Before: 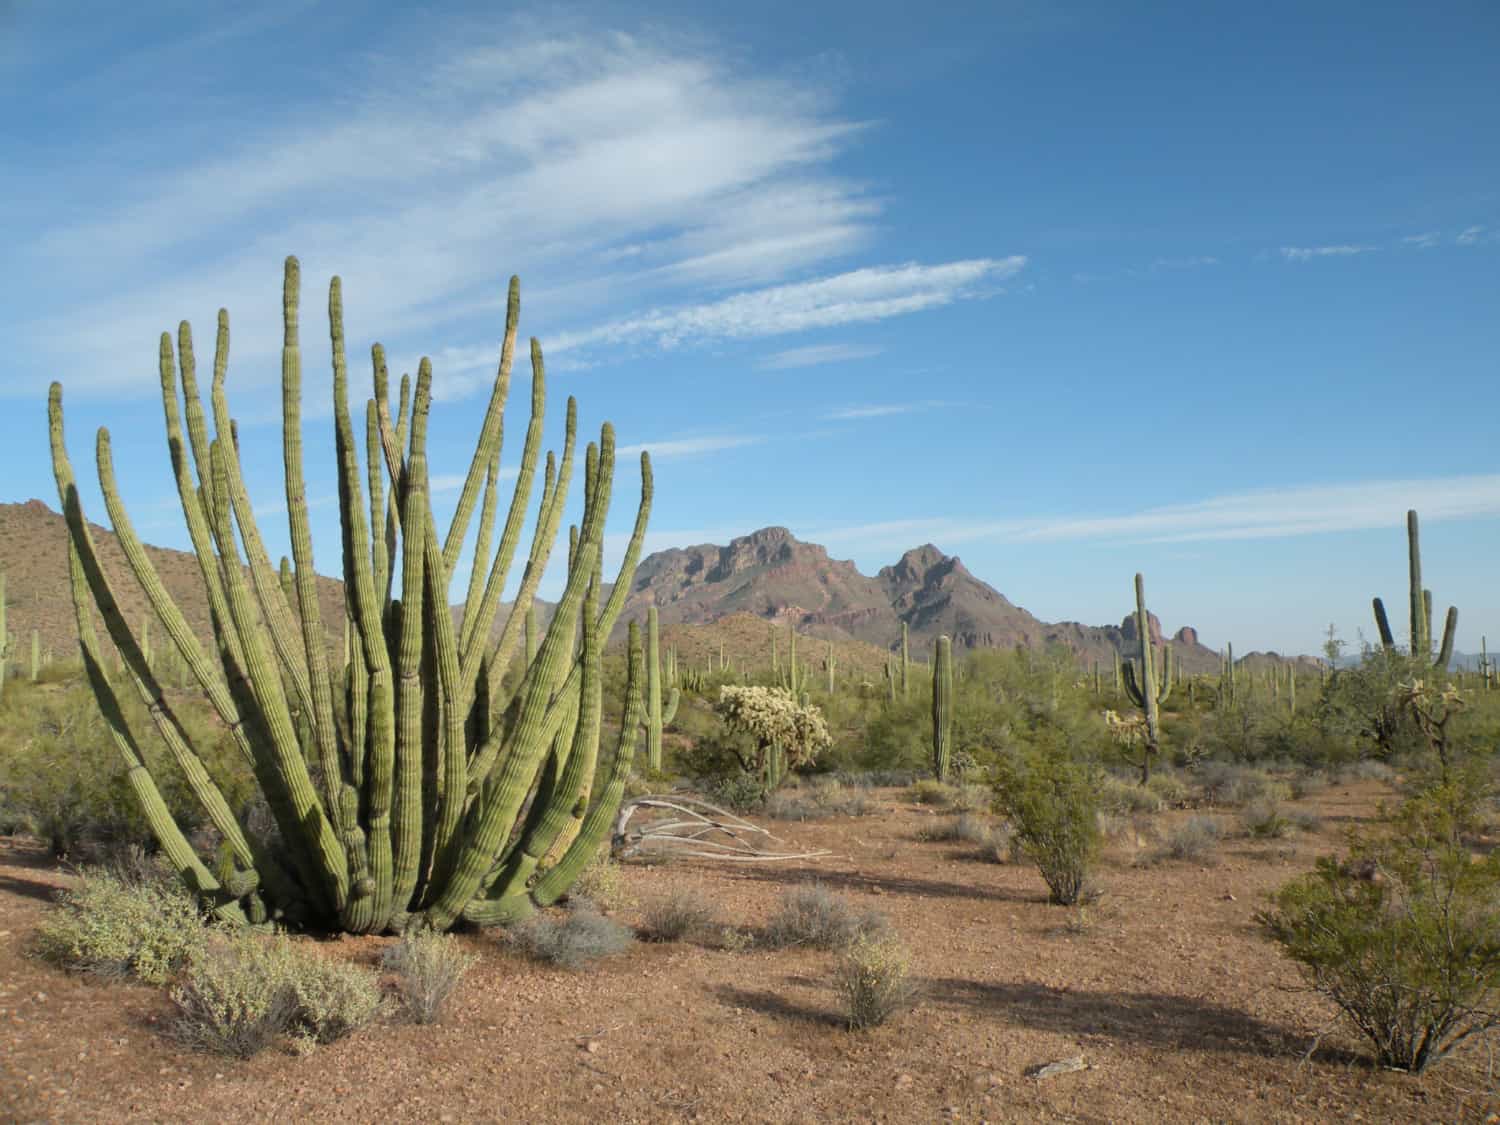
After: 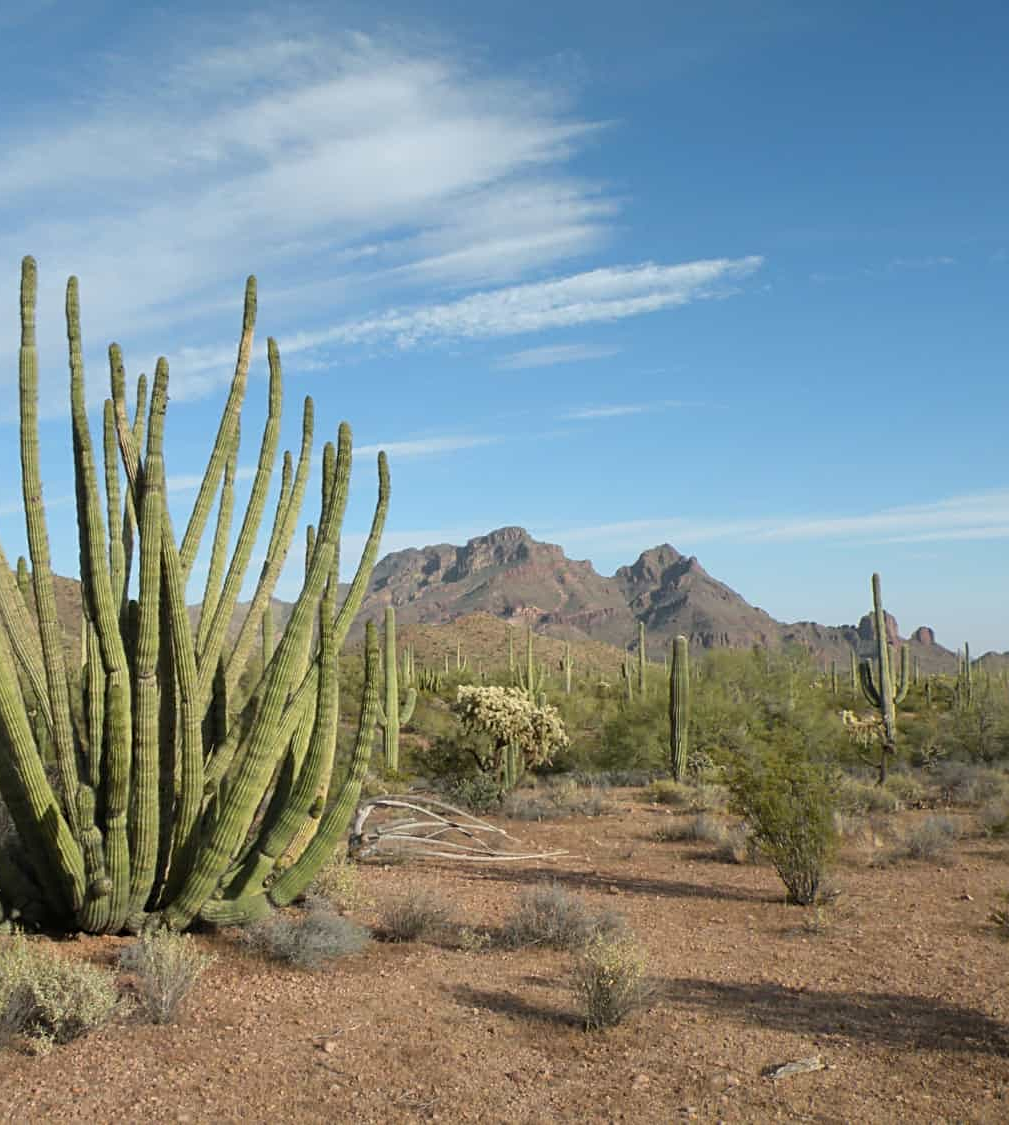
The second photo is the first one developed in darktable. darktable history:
crop and rotate: left 17.55%, right 15.18%
sharpen: radius 2.511, amount 0.335
